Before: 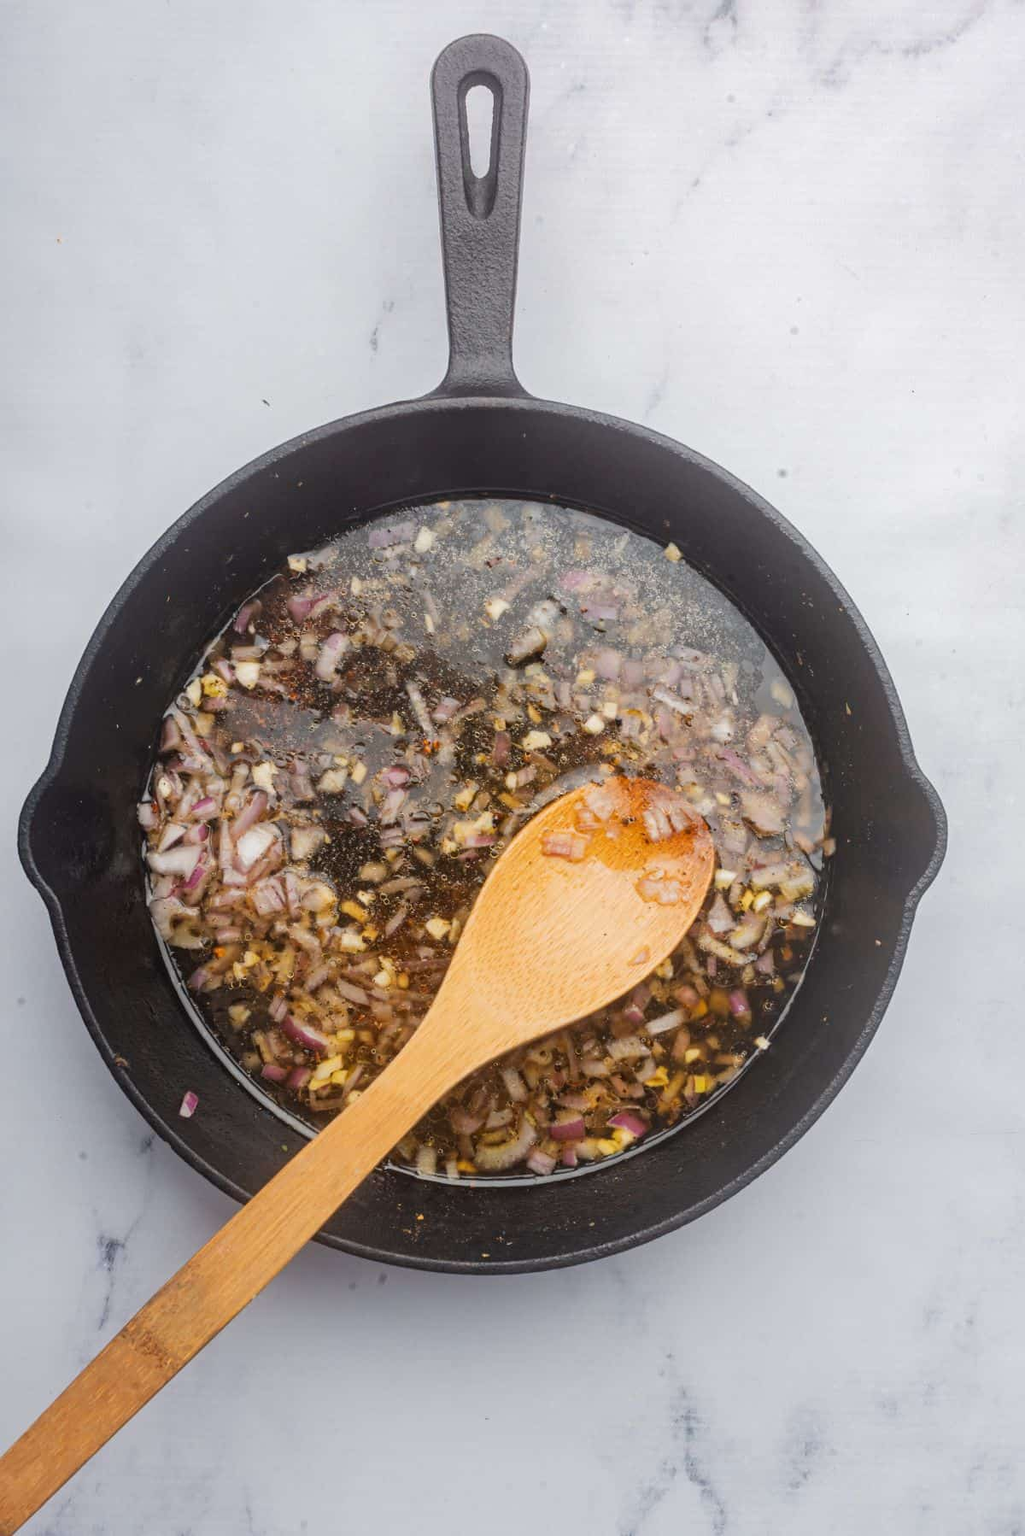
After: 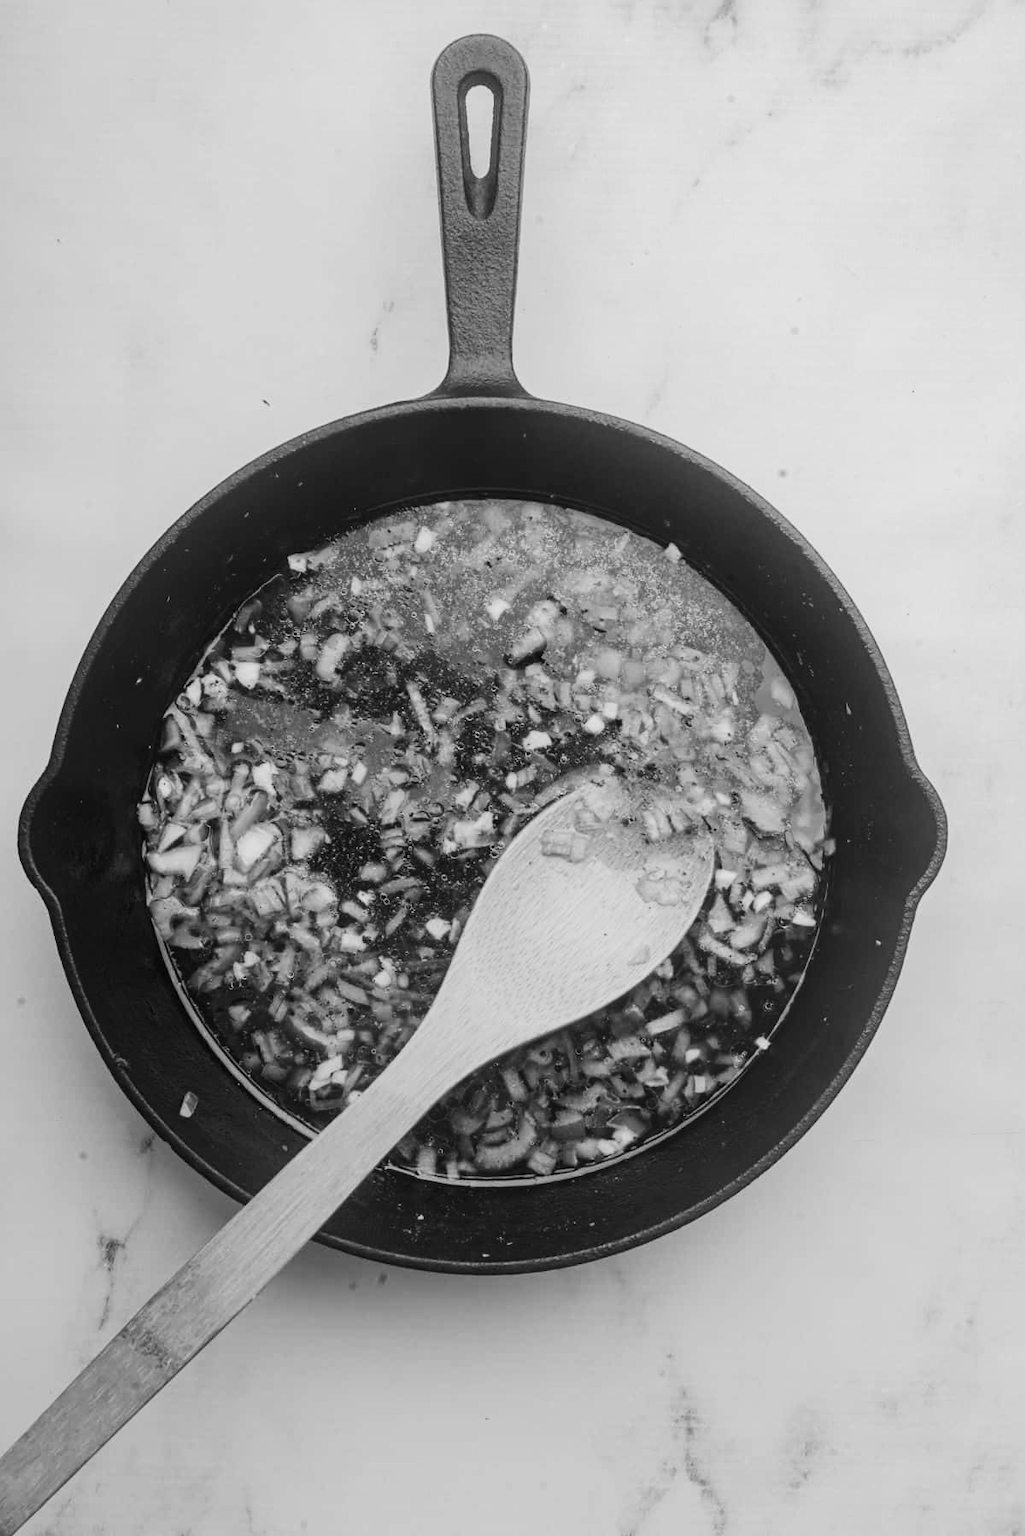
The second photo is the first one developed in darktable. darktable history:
contrast brightness saturation: contrast 0.22
monochrome: a -92.57, b 58.91
